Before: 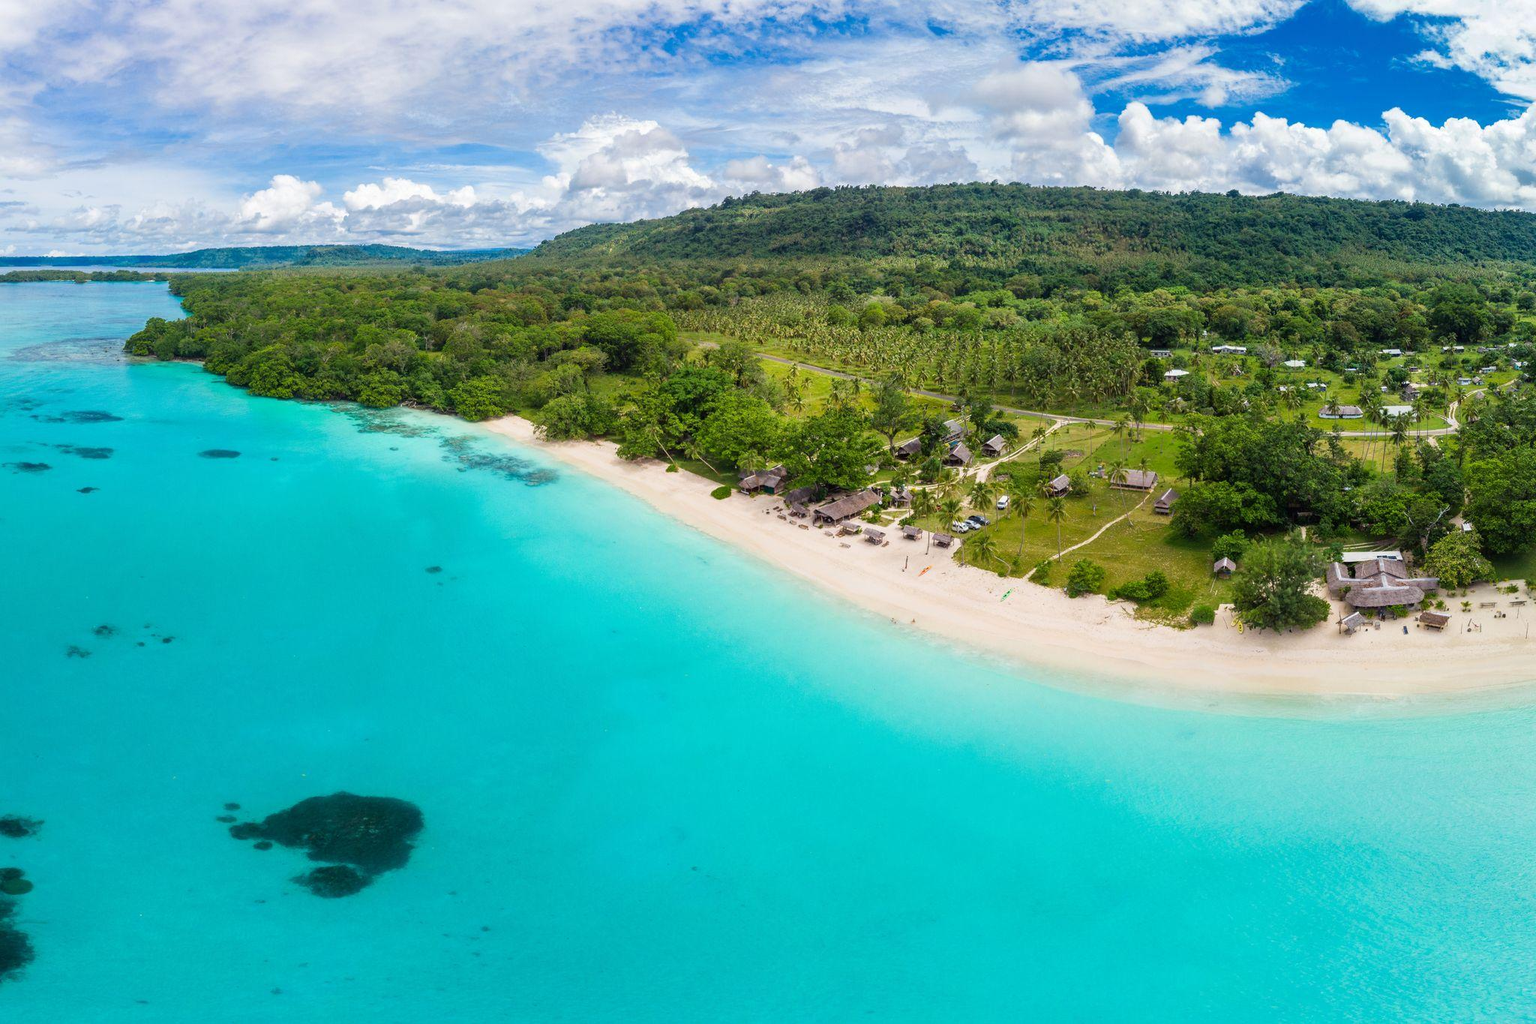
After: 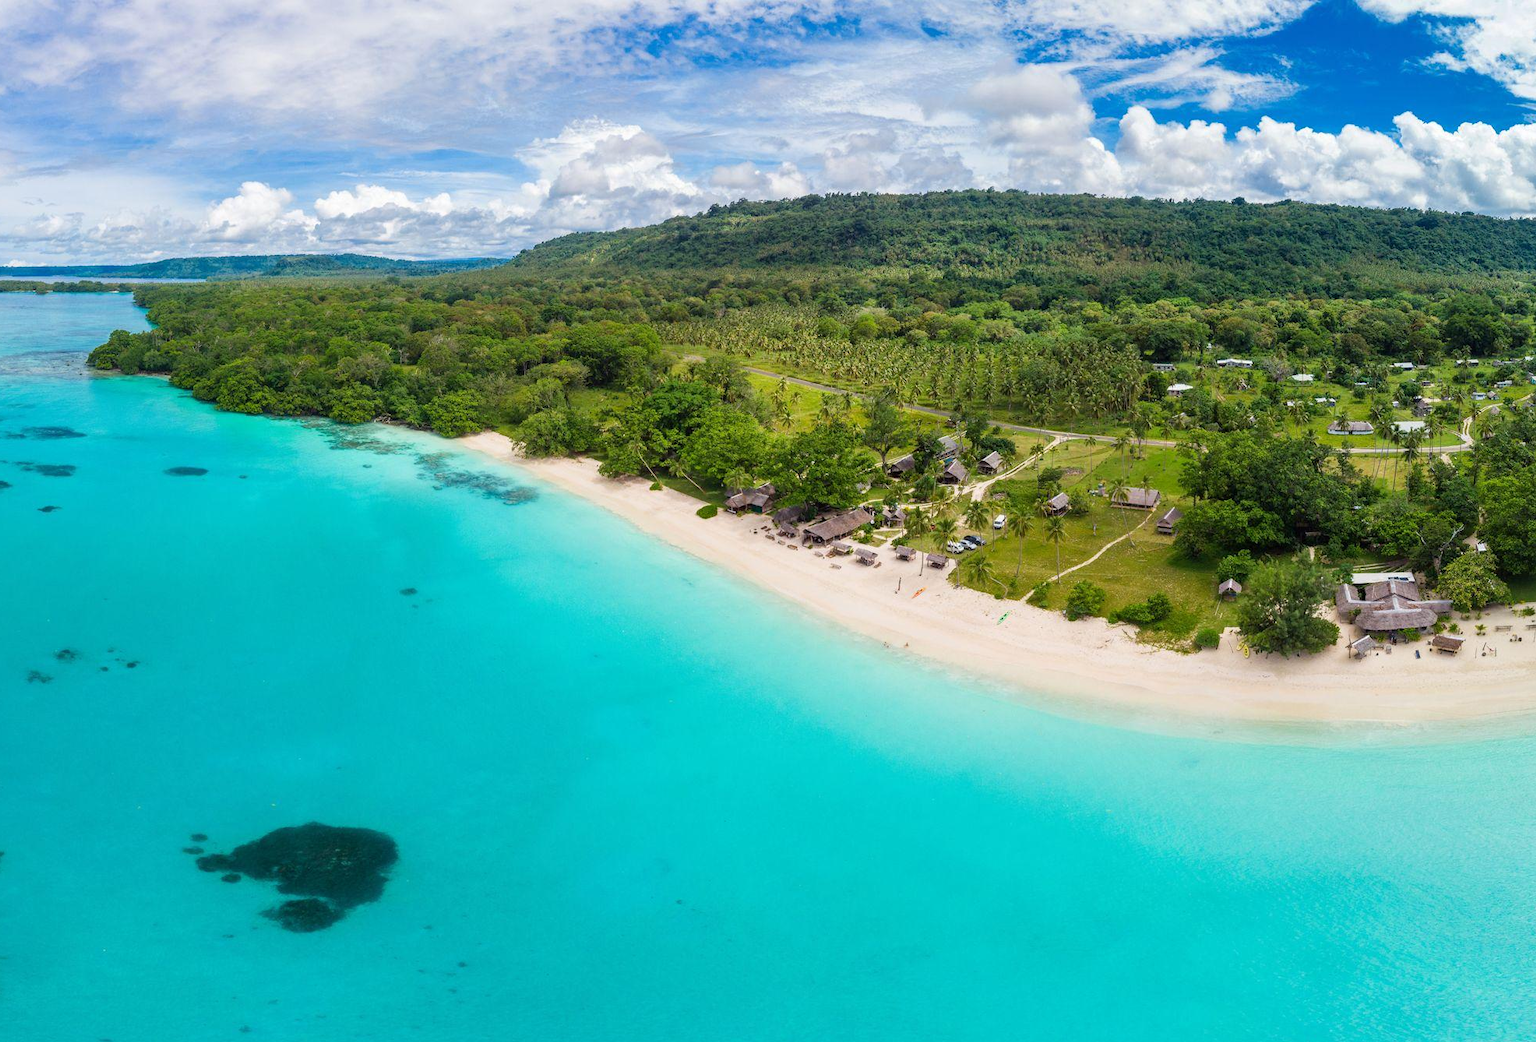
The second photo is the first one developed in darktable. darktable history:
crop and rotate: left 2.668%, right 1.02%, bottom 1.868%
